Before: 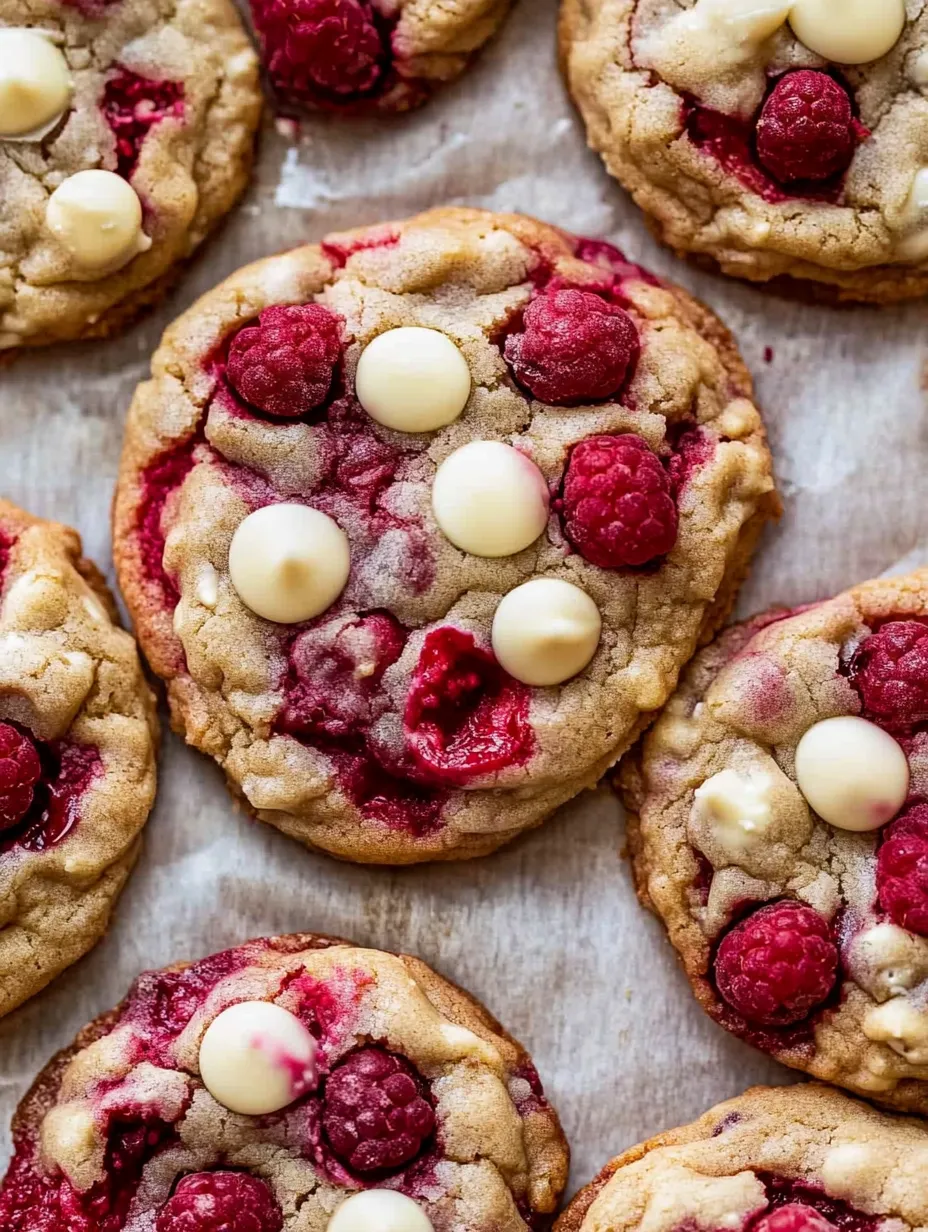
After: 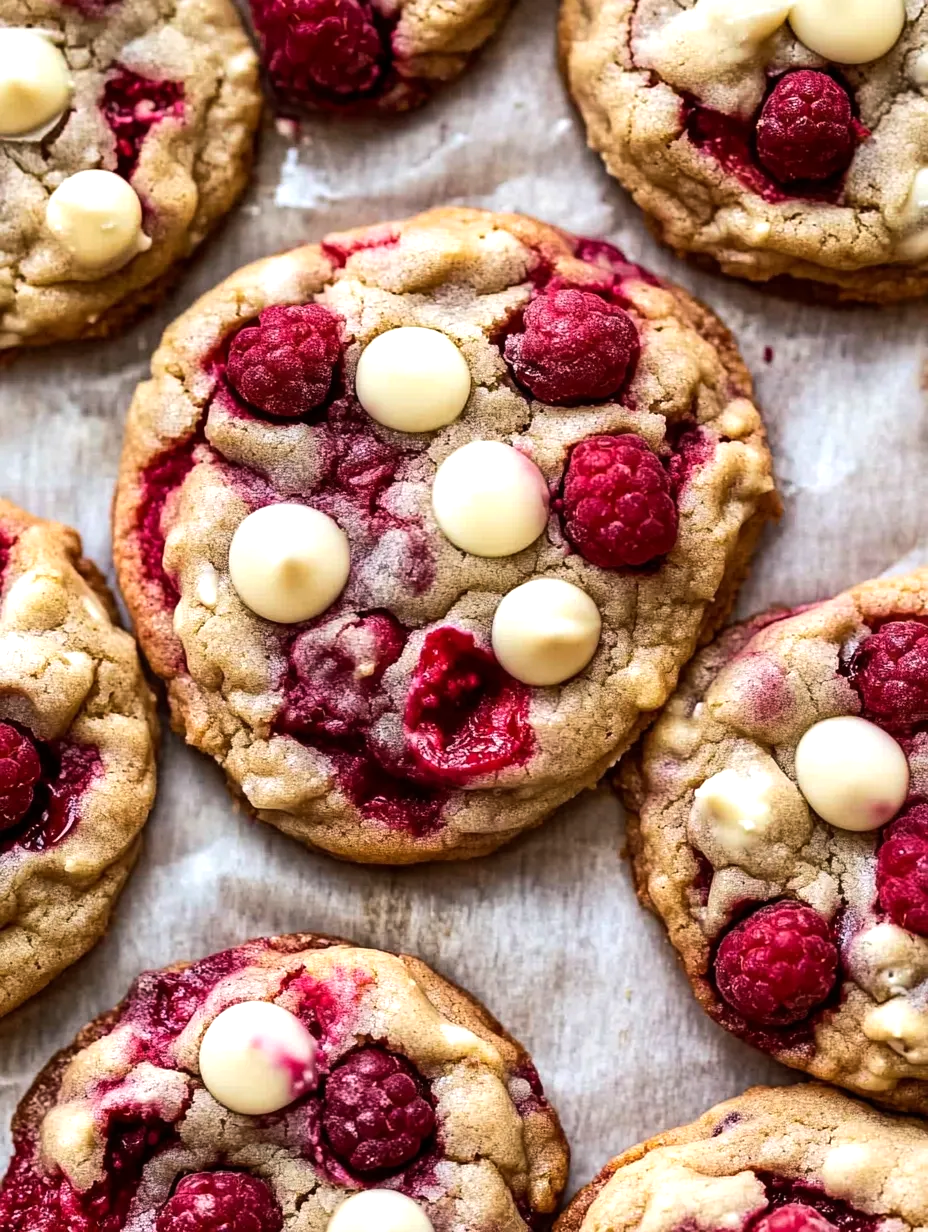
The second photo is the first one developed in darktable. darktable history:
tone equalizer: -8 EV -0.417 EV, -7 EV -0.389 EV, -6 EV -0.333 EV, -5 EV -0.222 EV, -3 EV 0.222 EV, -2 EV 0.333 EV, -1 EV 0.389 EV, +0 EV 0.417 EV, edges refinement/feathering 500, mask exposure compensation -1.57 EV, preserve details no
levels: levels [0, 0.492, 0.984]
